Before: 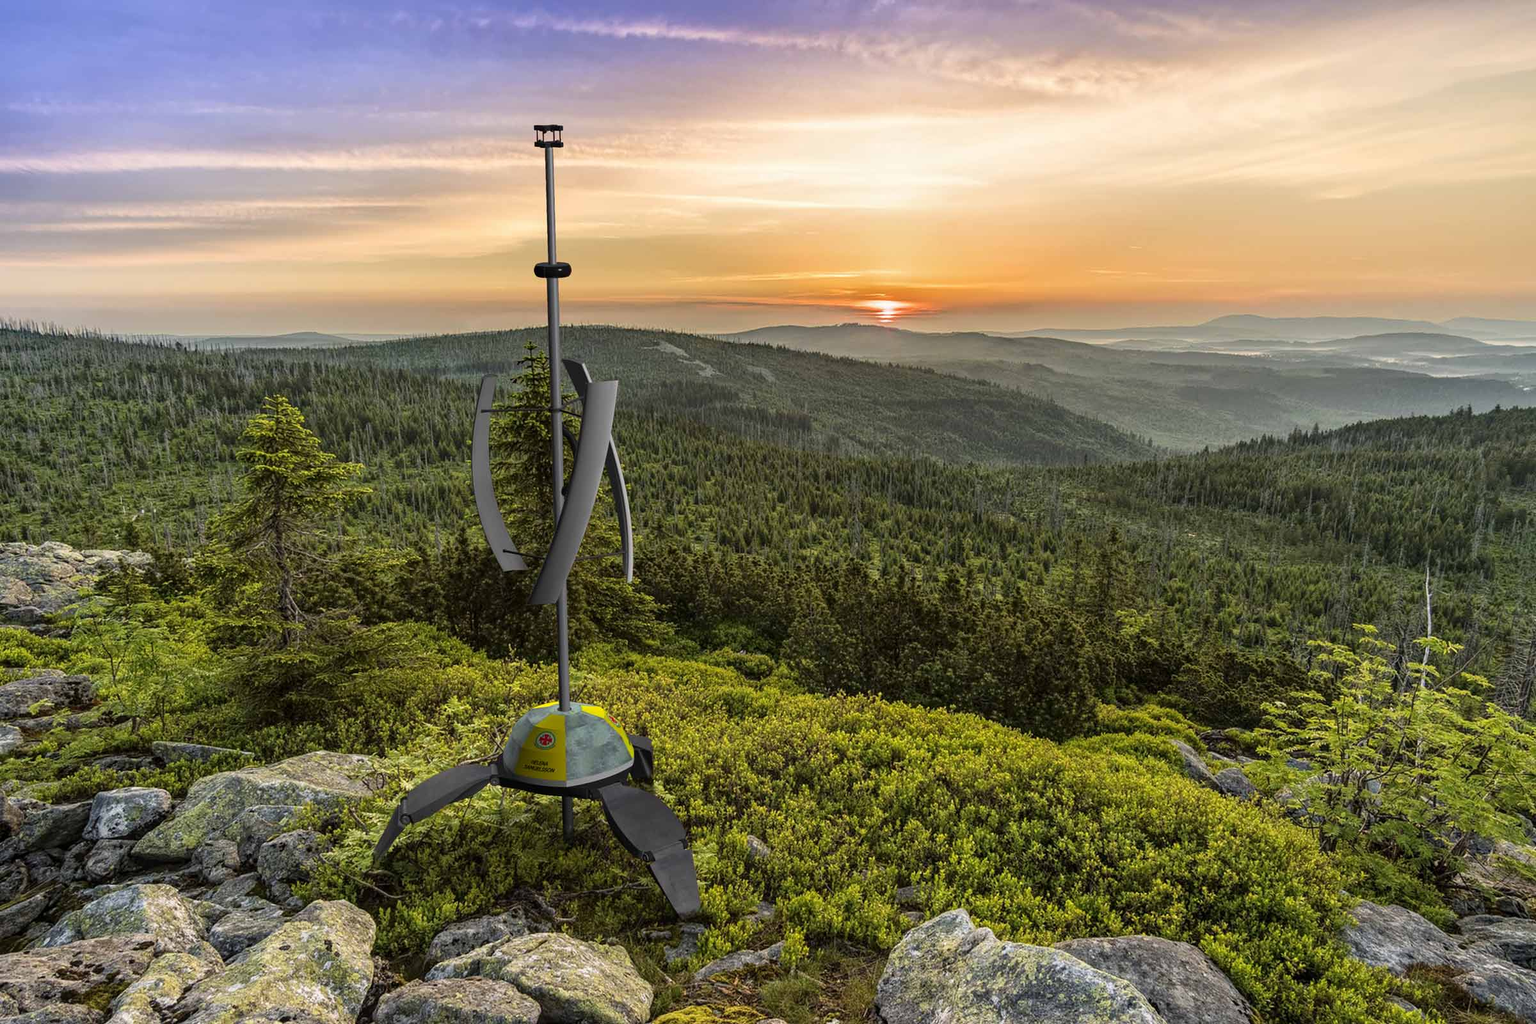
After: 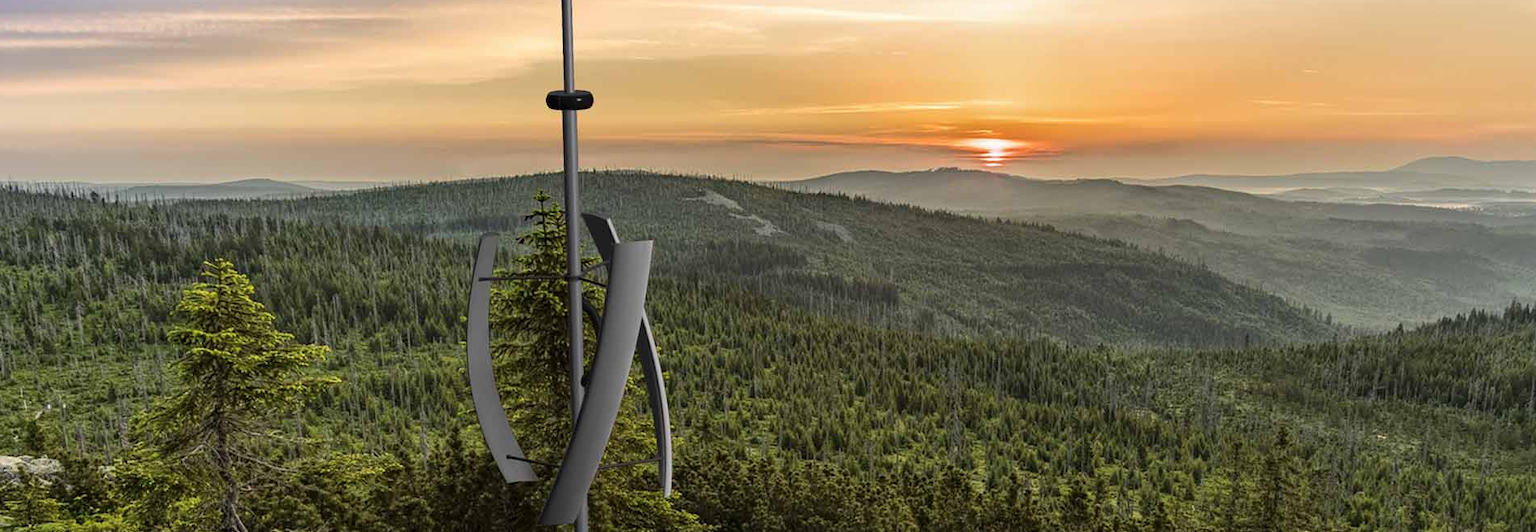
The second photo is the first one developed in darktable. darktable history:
crop: left 6.803%, top 18.732%, right 14.475%, bottom 40.271%
